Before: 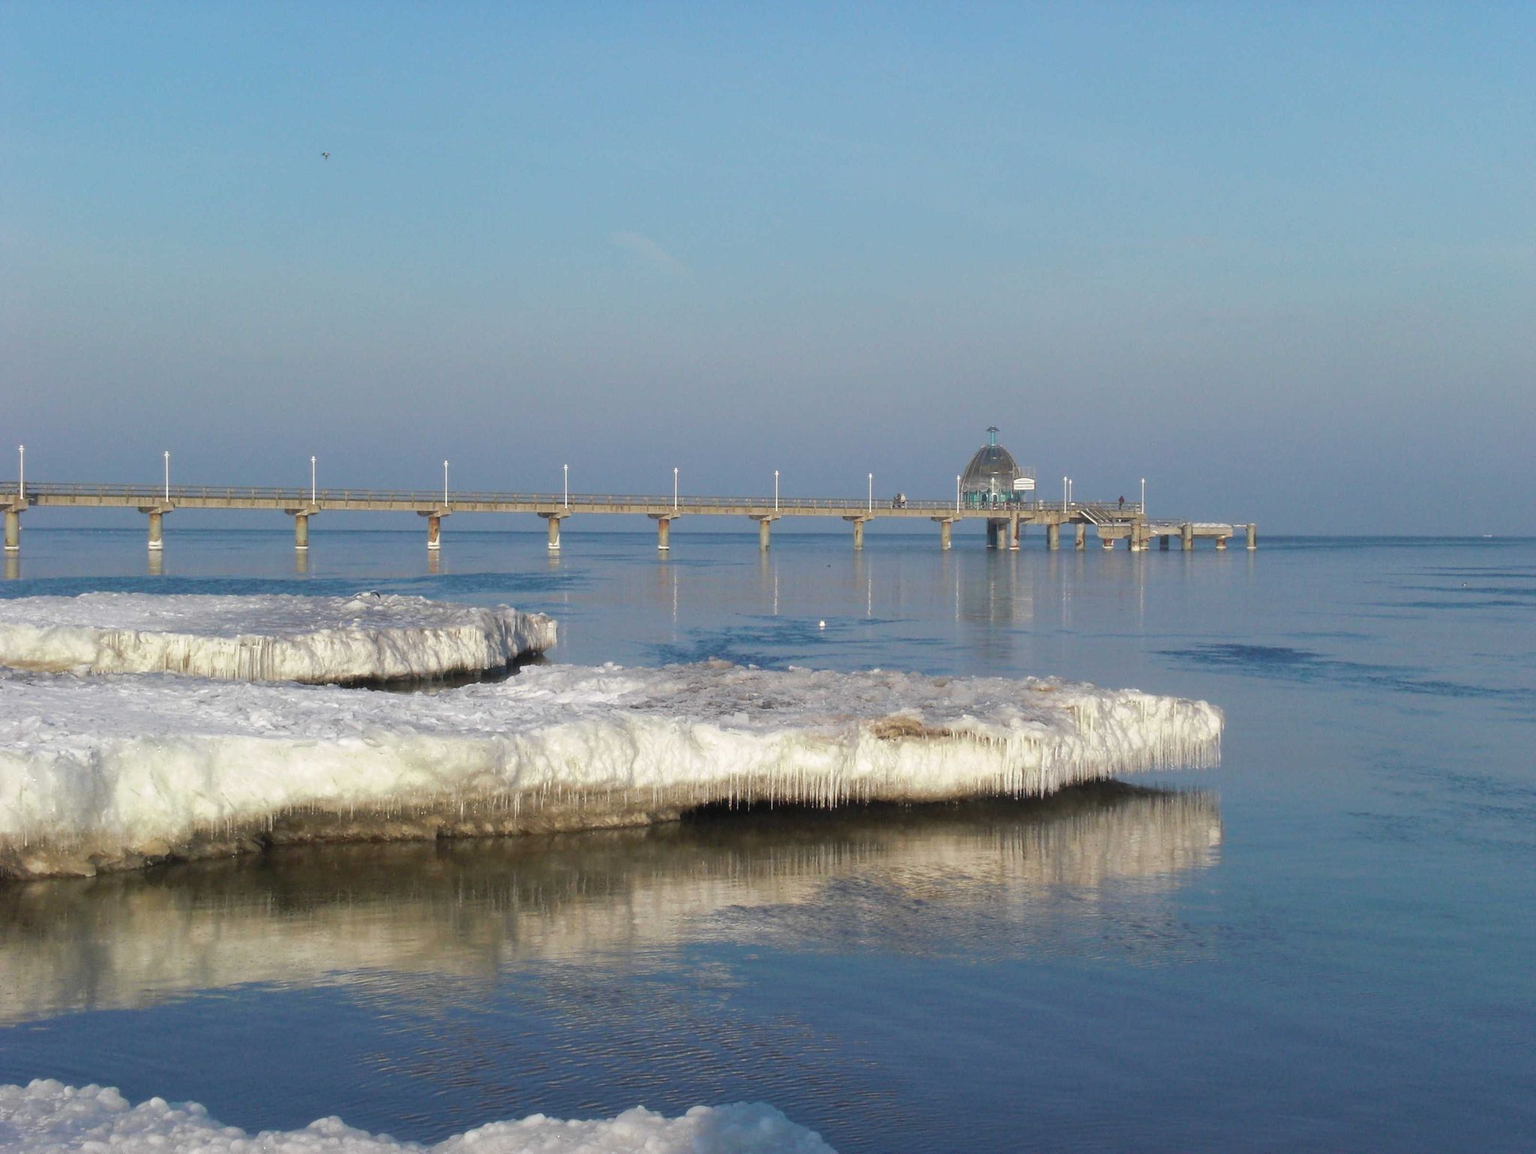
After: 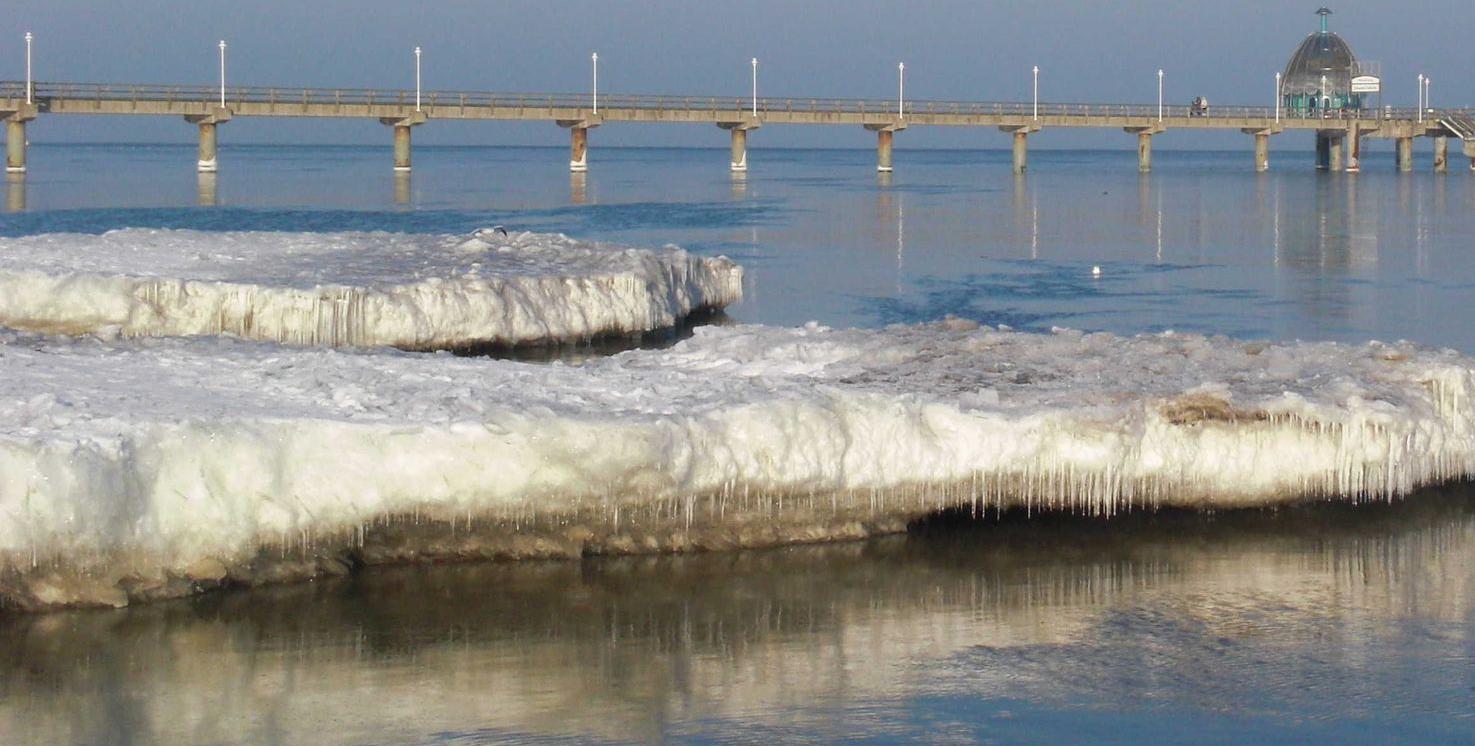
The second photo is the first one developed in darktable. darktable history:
crop: top 36.498%, right 27.964%, bottom 14.995%
sharpen: radius 2.883, amount 0.868, threshold 47.523
